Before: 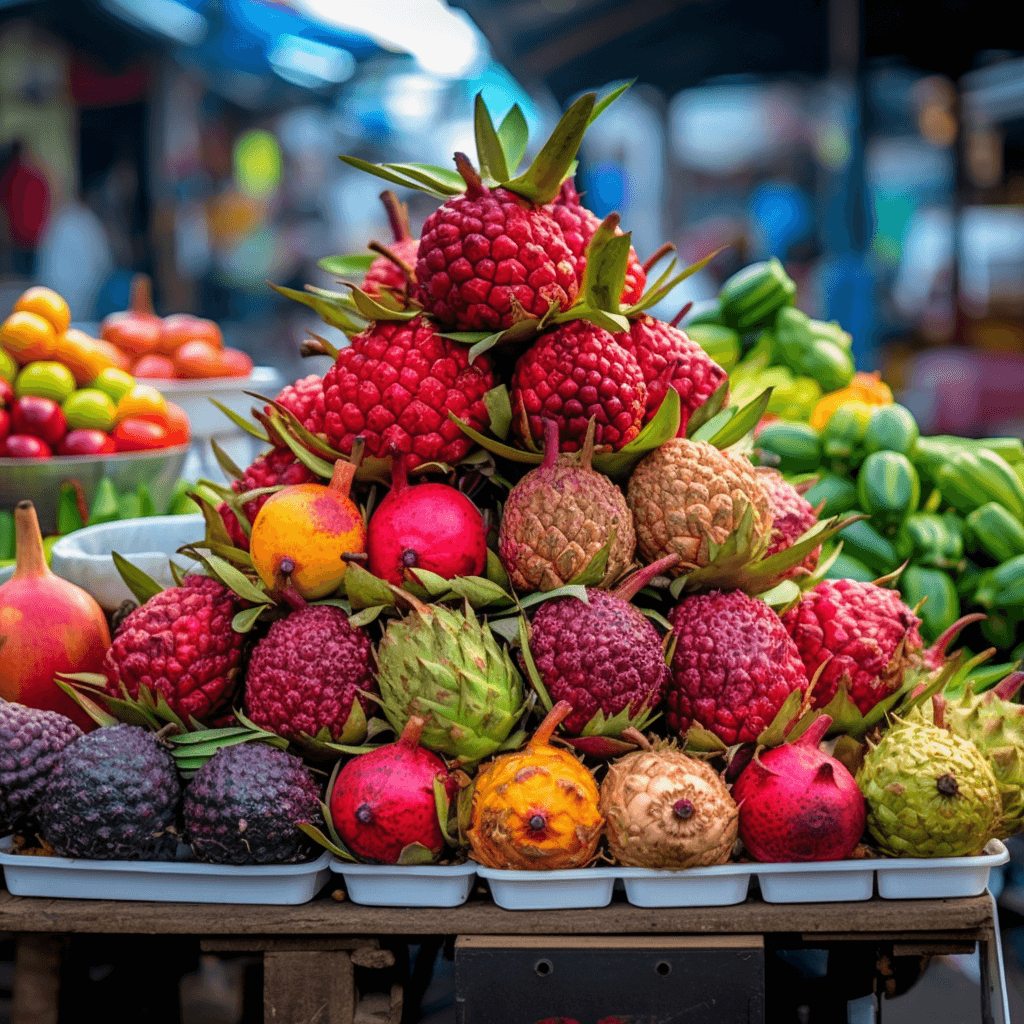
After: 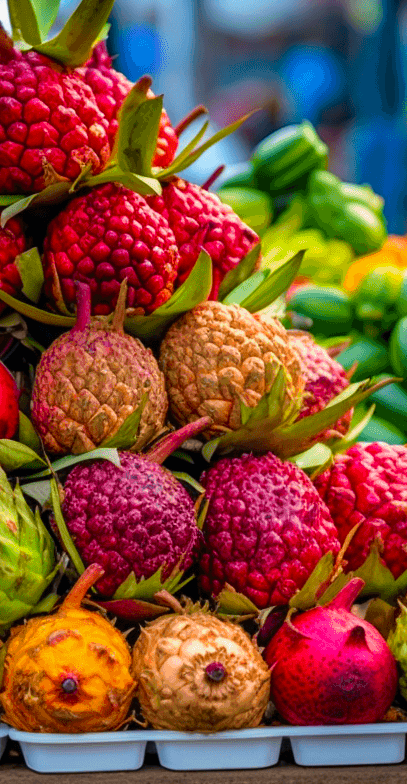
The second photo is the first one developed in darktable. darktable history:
color balance rgb: perceptual saturation grading › global saturation 25%, global vibrance 20%
crop: left 45.721%, top 13.393%, right 14.118%, bottom 10.01%
